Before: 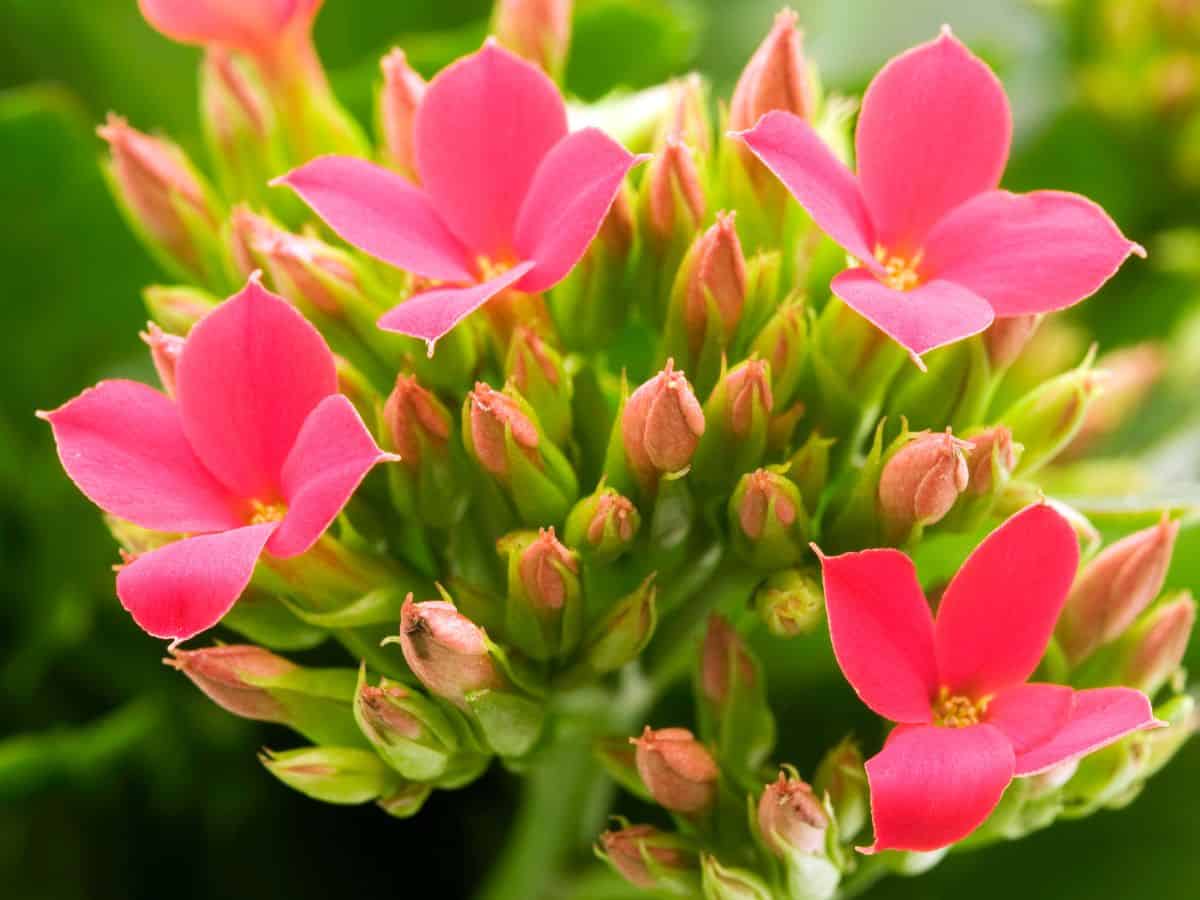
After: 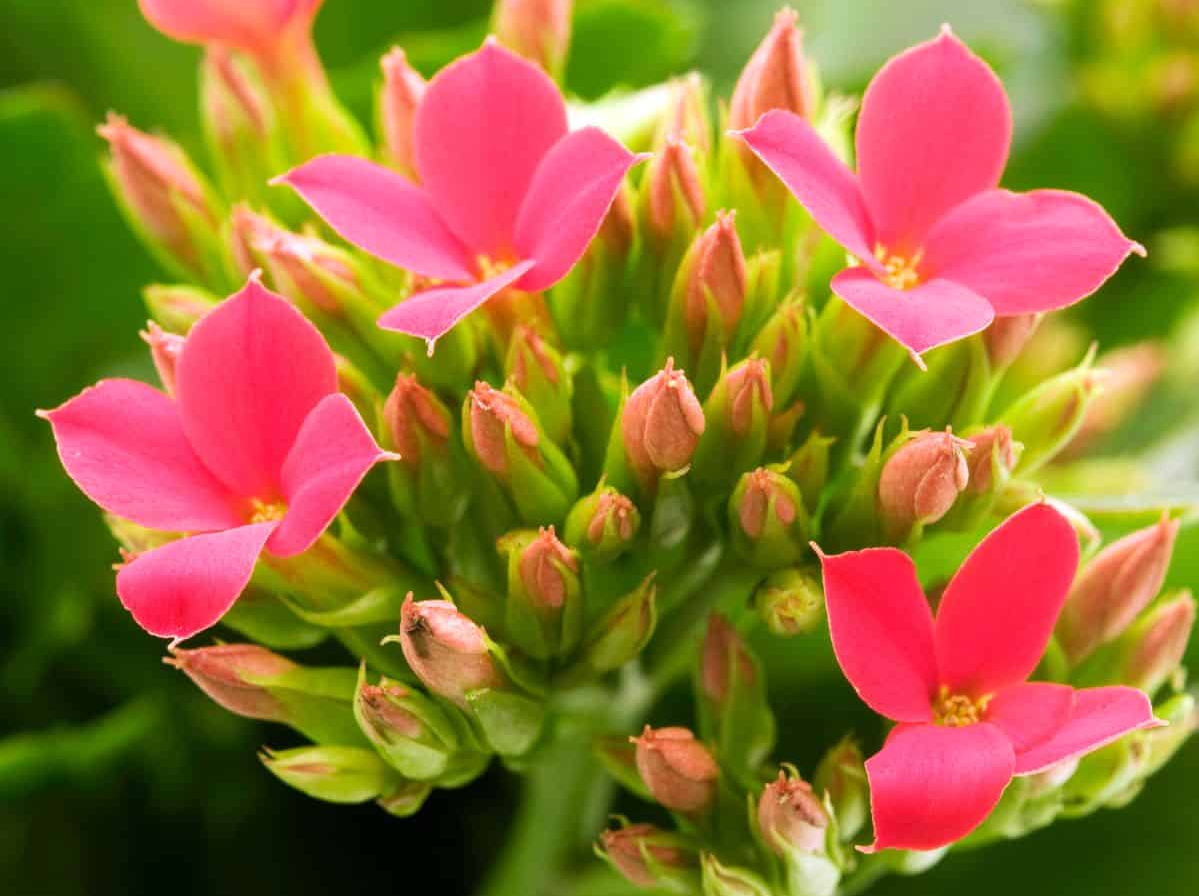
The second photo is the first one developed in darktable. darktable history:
crop: top 0.195%, bottom 0.152%
velvia: strength 10.33%
